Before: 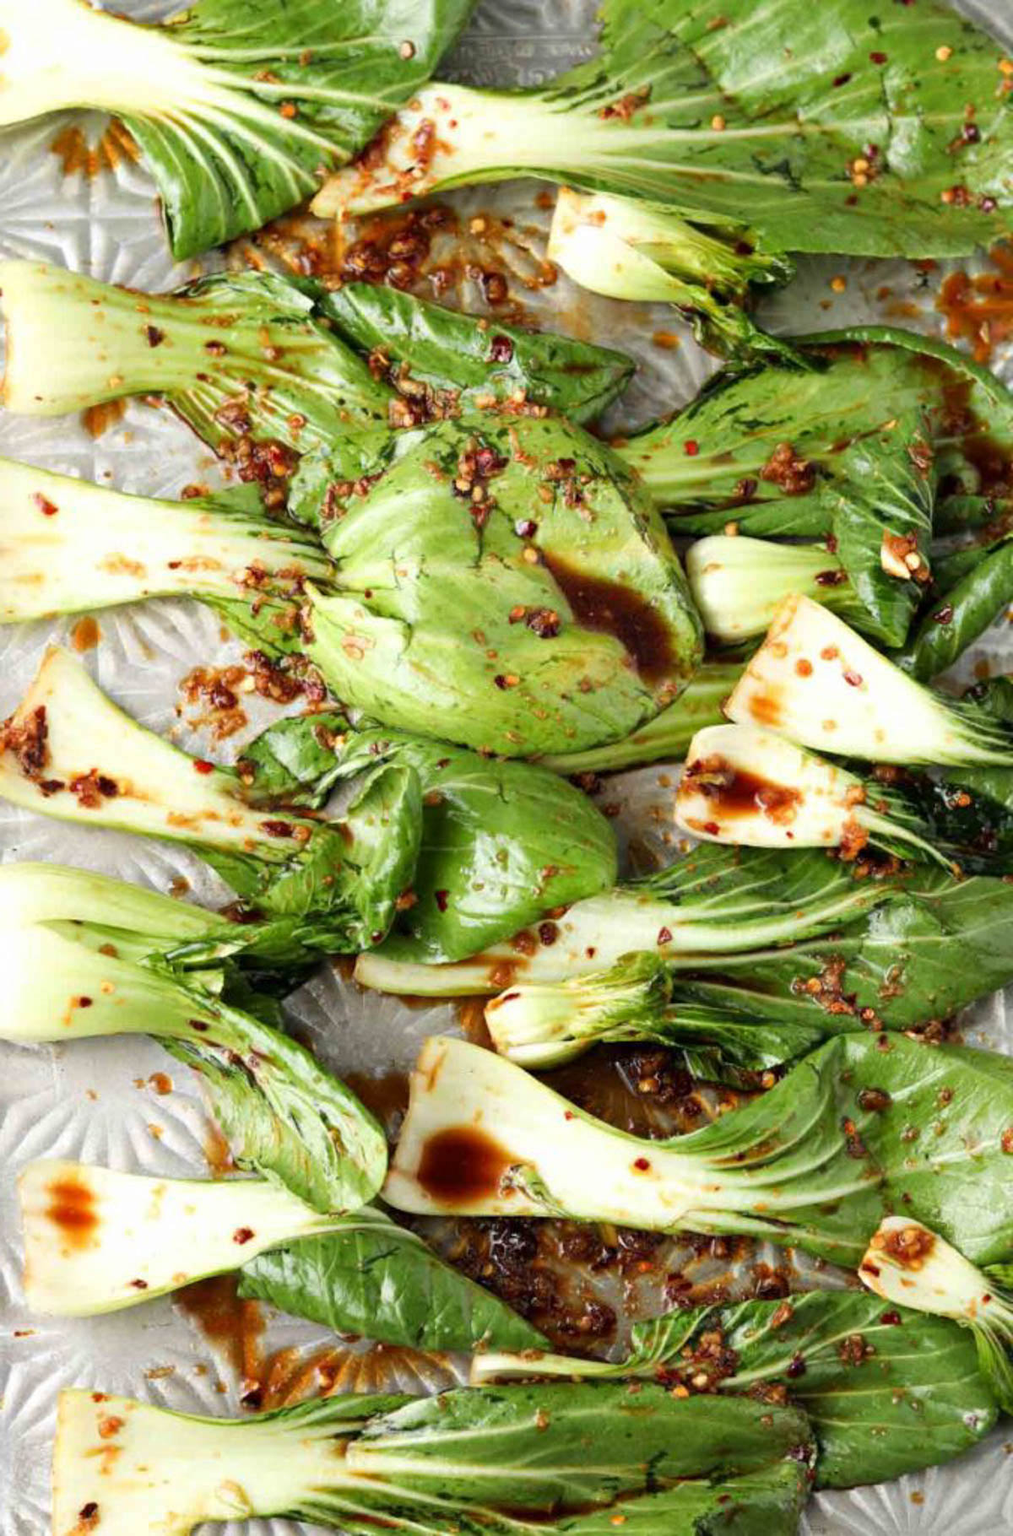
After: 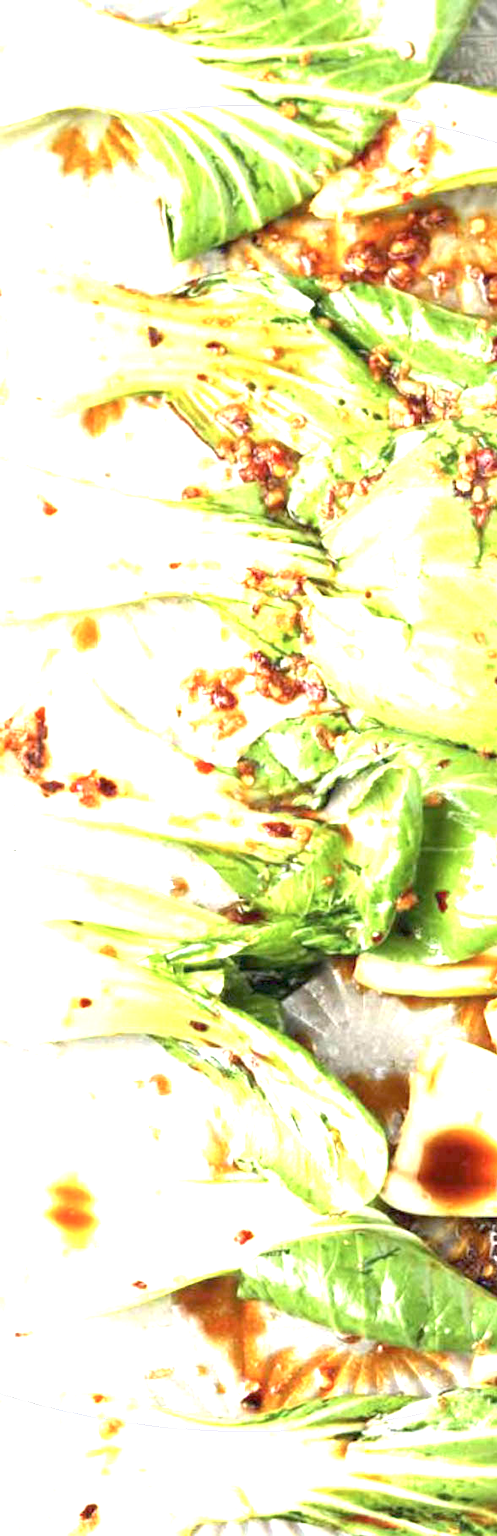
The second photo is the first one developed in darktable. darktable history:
vignetting: fall-off start 97.28%, fall-off radius 79%, brightness -0.462, saturation -0.3, width/height ratio 1.114, dithering 8-bit output, unbound false
color balance: contrast -15%
crop and rotate: left 0%, top 0%, right 50.845%
exposure: exposure 2.207 EV, compensate highlight preservation false
